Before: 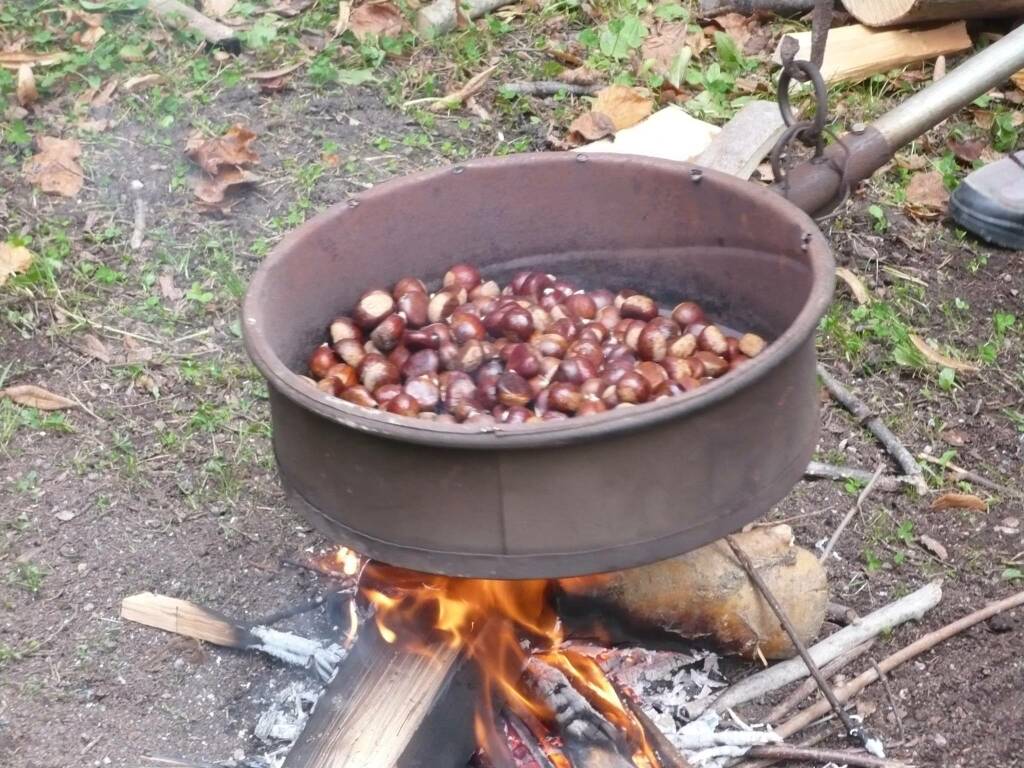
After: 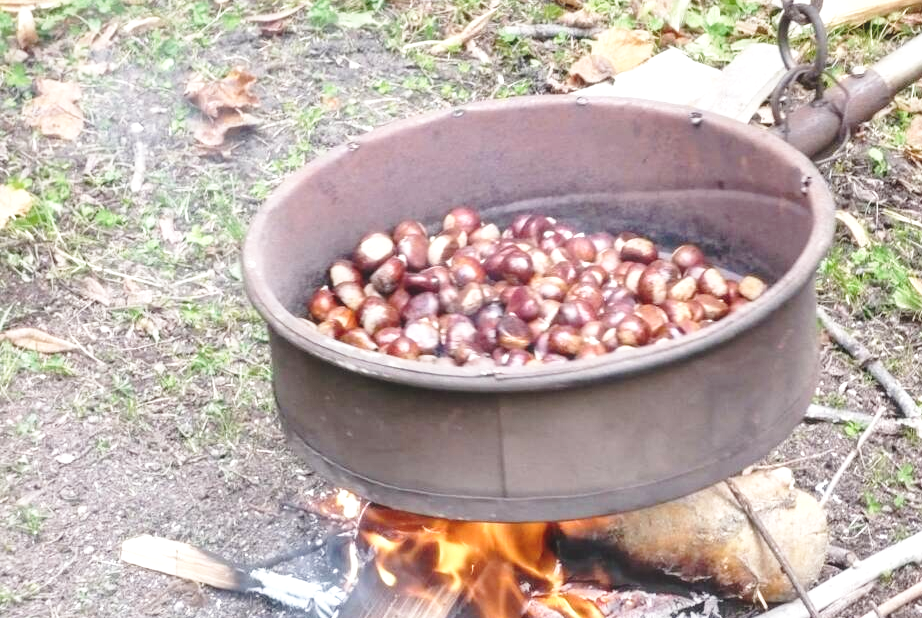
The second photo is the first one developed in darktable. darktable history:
base curve: curves: ch0 [(0, 0) (0.028, 0.03) (0.121, 0.232) (0.46, 0.748) (0.859, 0.968) (1, 1)], preserve colors none
crop: top 7.458%, right 9.897%, bottom 11.965%
local contrast: detail 130%
exposure: black level correction -0.016, compensate exposure bias true, compensate highlight preservation false
